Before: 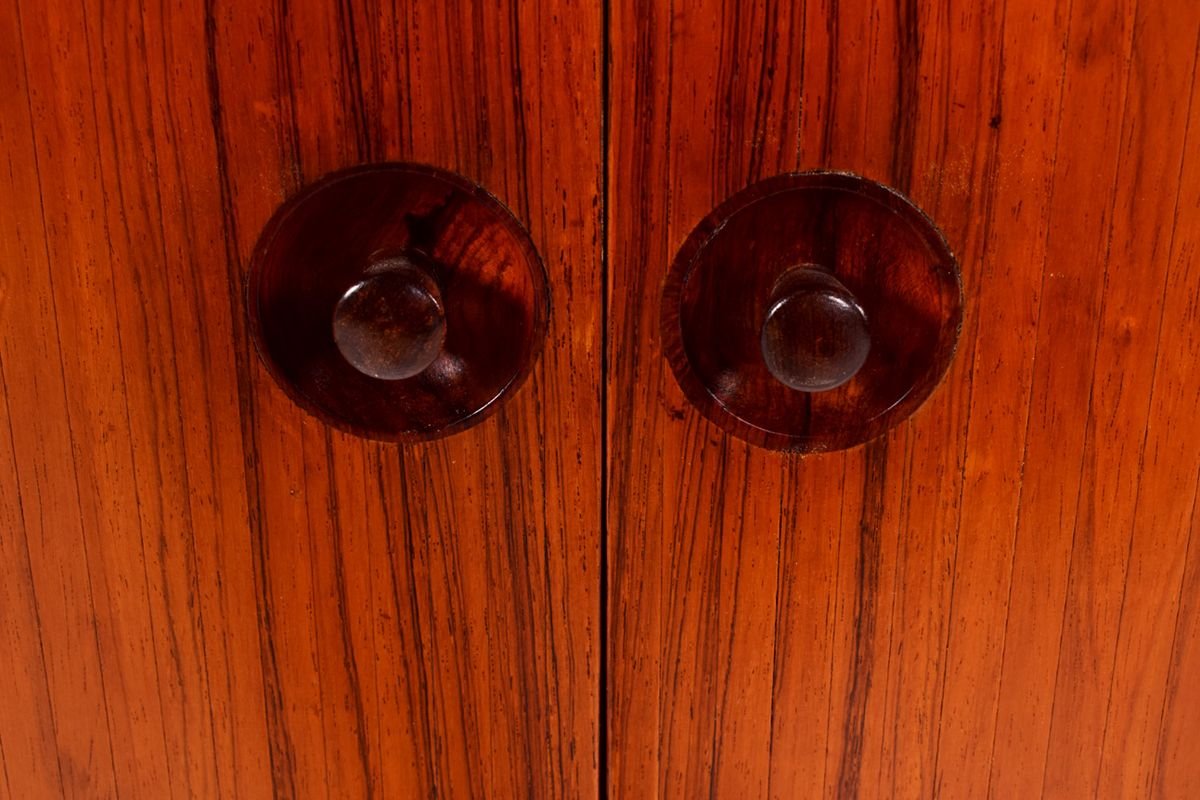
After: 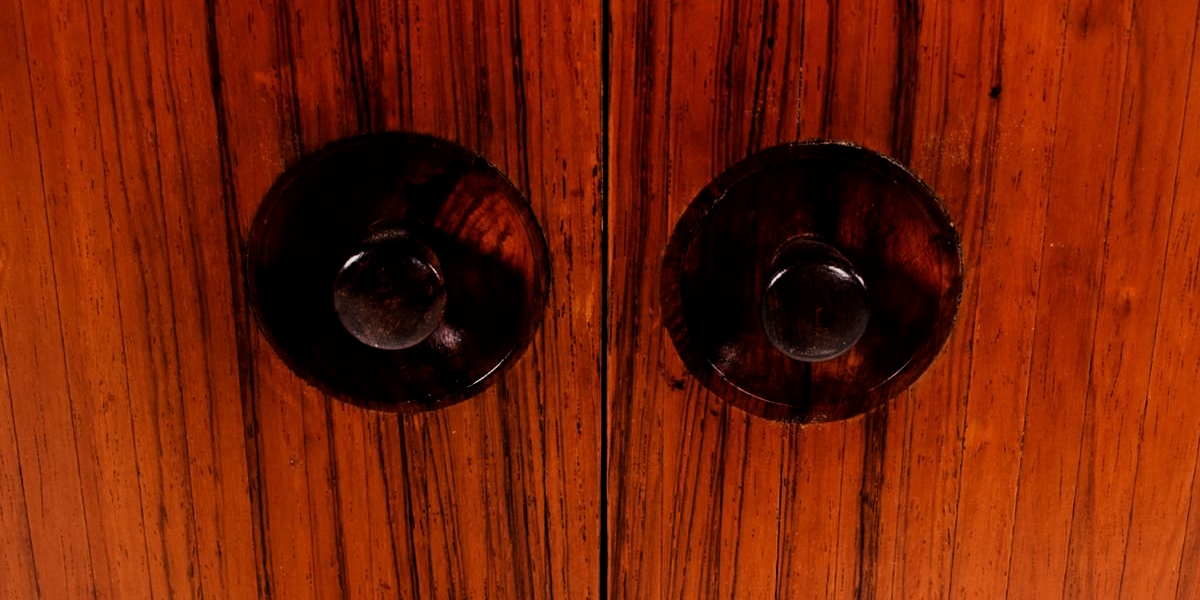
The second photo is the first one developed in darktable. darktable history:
filmic rgb: black relative exposure -5 EV, hardness 2.88, contrast 1.3, highlights saturation mix -30%
crop: top 3.857%, bottom 21.132%
